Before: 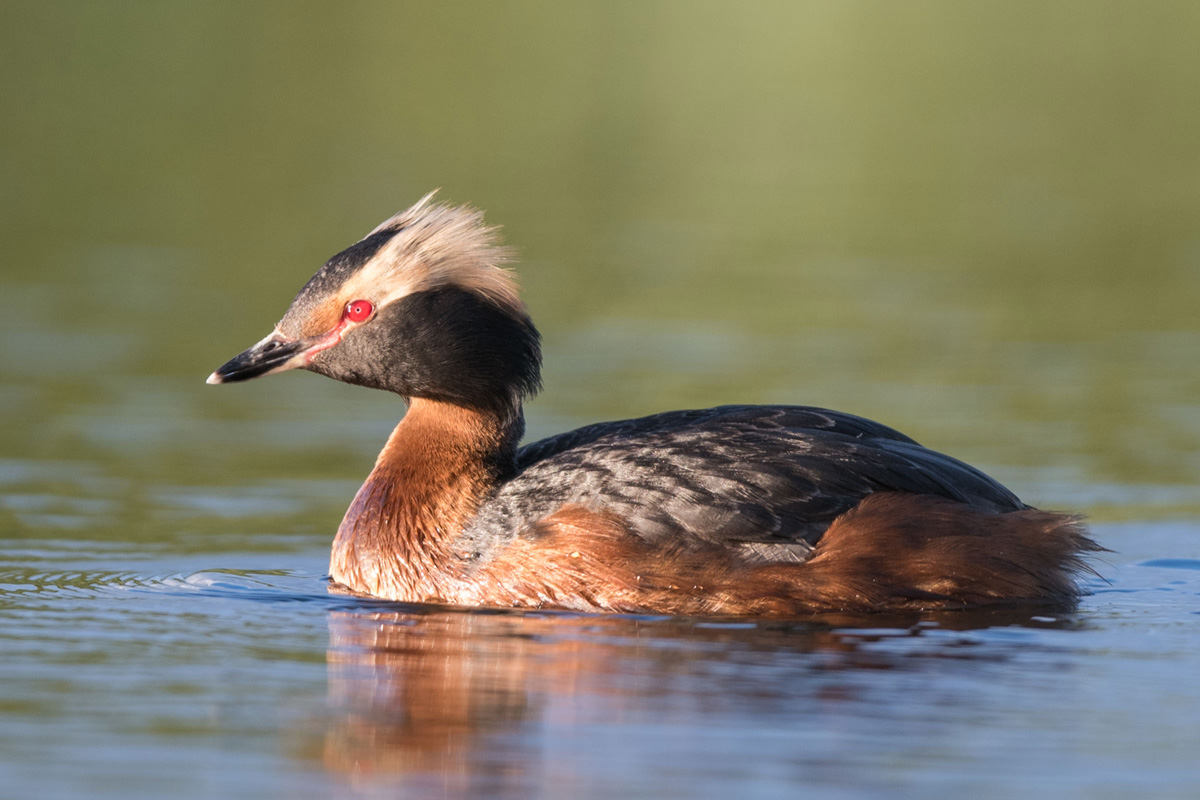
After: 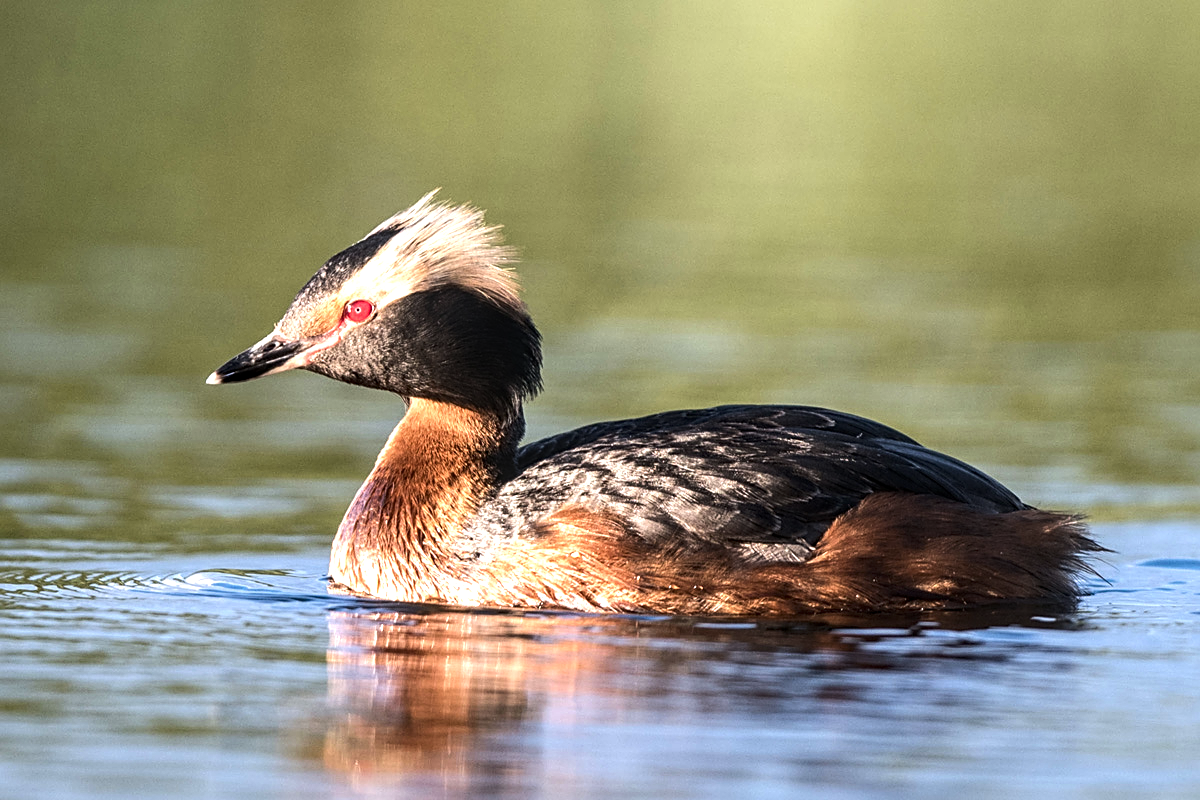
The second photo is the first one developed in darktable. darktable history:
tone equalizer: -8 EV -1.08 EV, -7 EV -1.01 EV, -6 EV -0.867 EV, -5 EV -0.578 EV, -3 EV 0.578 EV, -2 EV 0.867 EV, -1 EV 1.01 EV, +0 EV 1.08 EV, edges refinement/feathering 500, mask exposure compensation -1.57 EV, preserve details no
rotate and perspective: automatic cropping off
sharpen: on, module defaults
local contrast: on, module defaults
